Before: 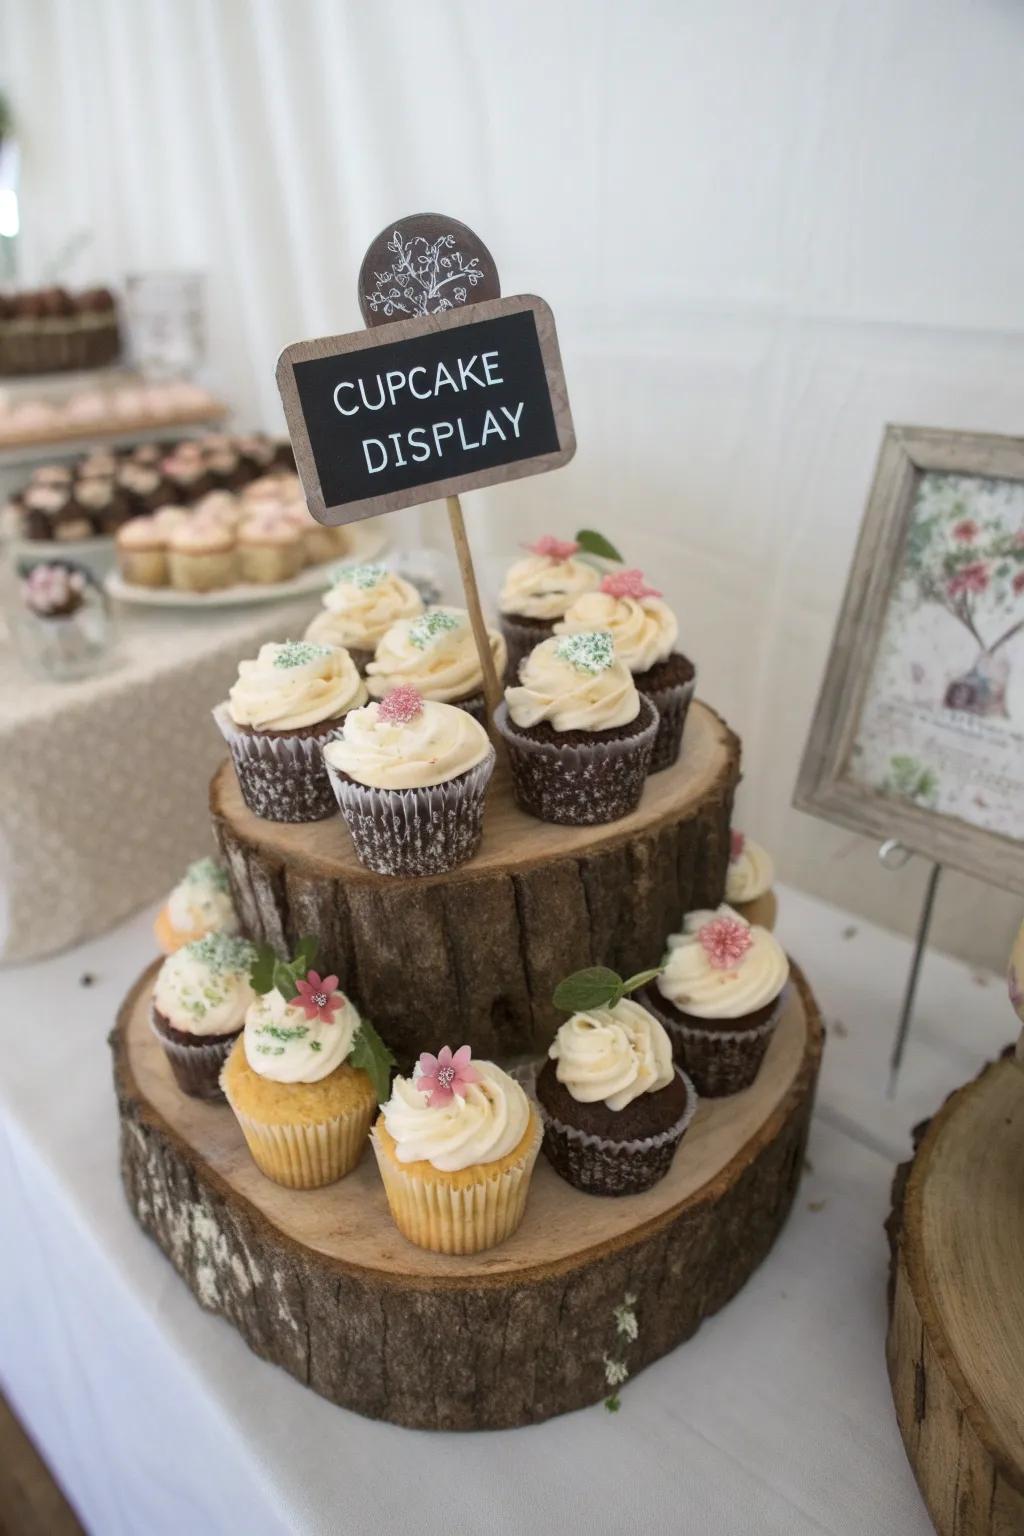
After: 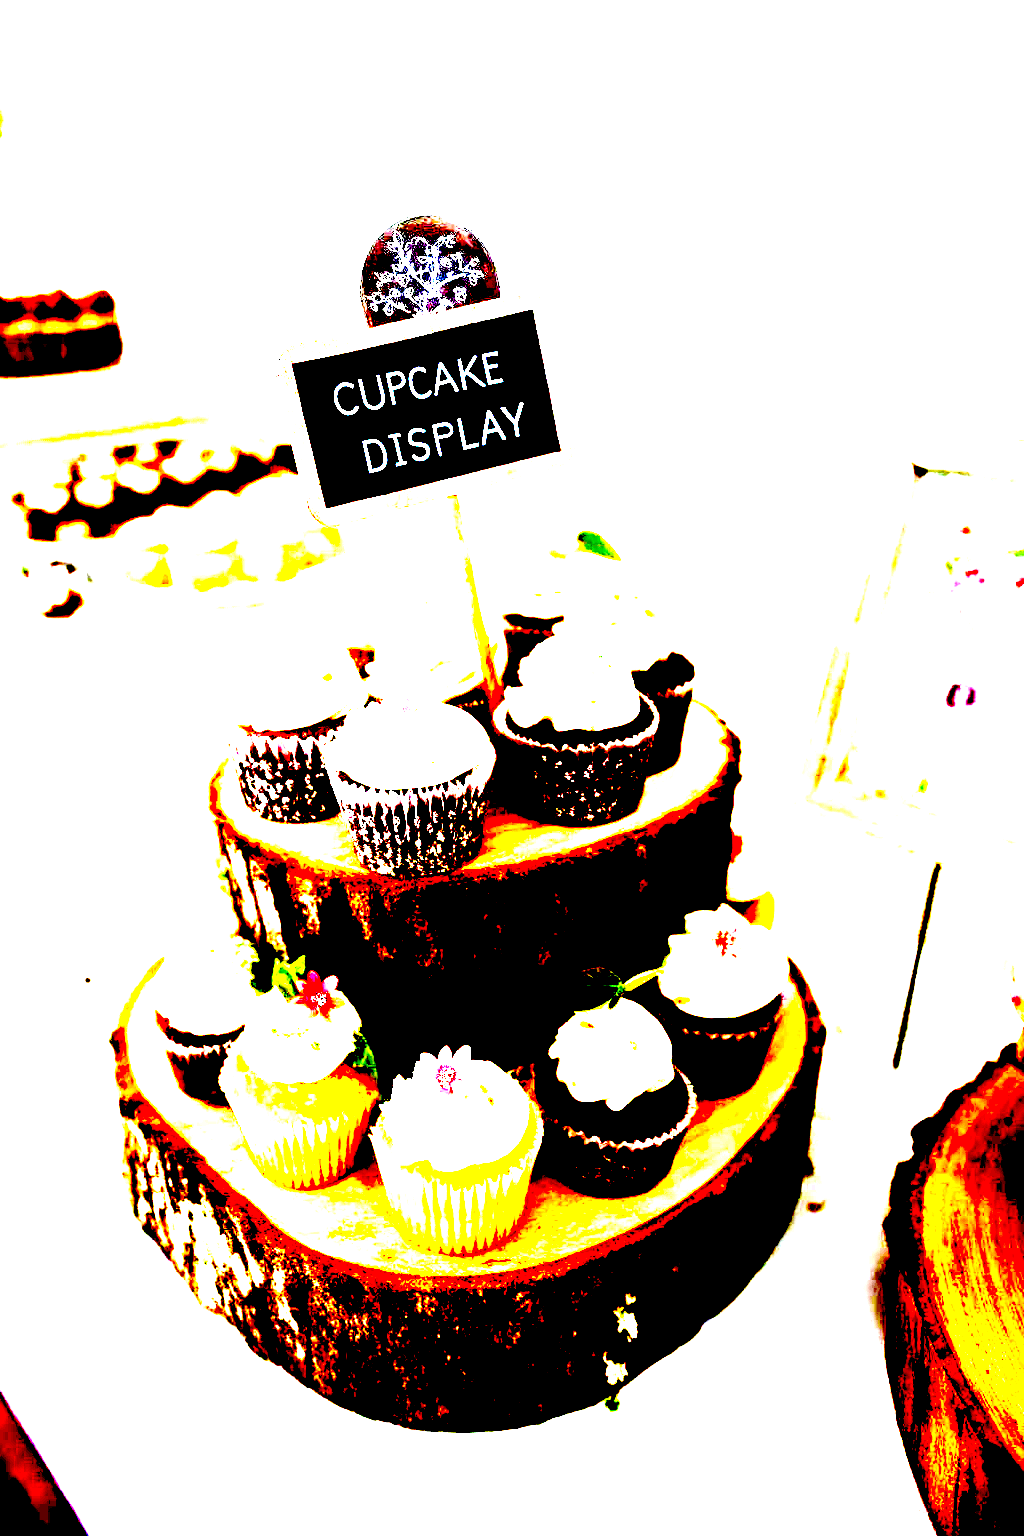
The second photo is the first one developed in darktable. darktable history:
exposure: black level correction 0.1, exposure 3.008 EV, compensate exposure bias true, compensate highlight preservation false
